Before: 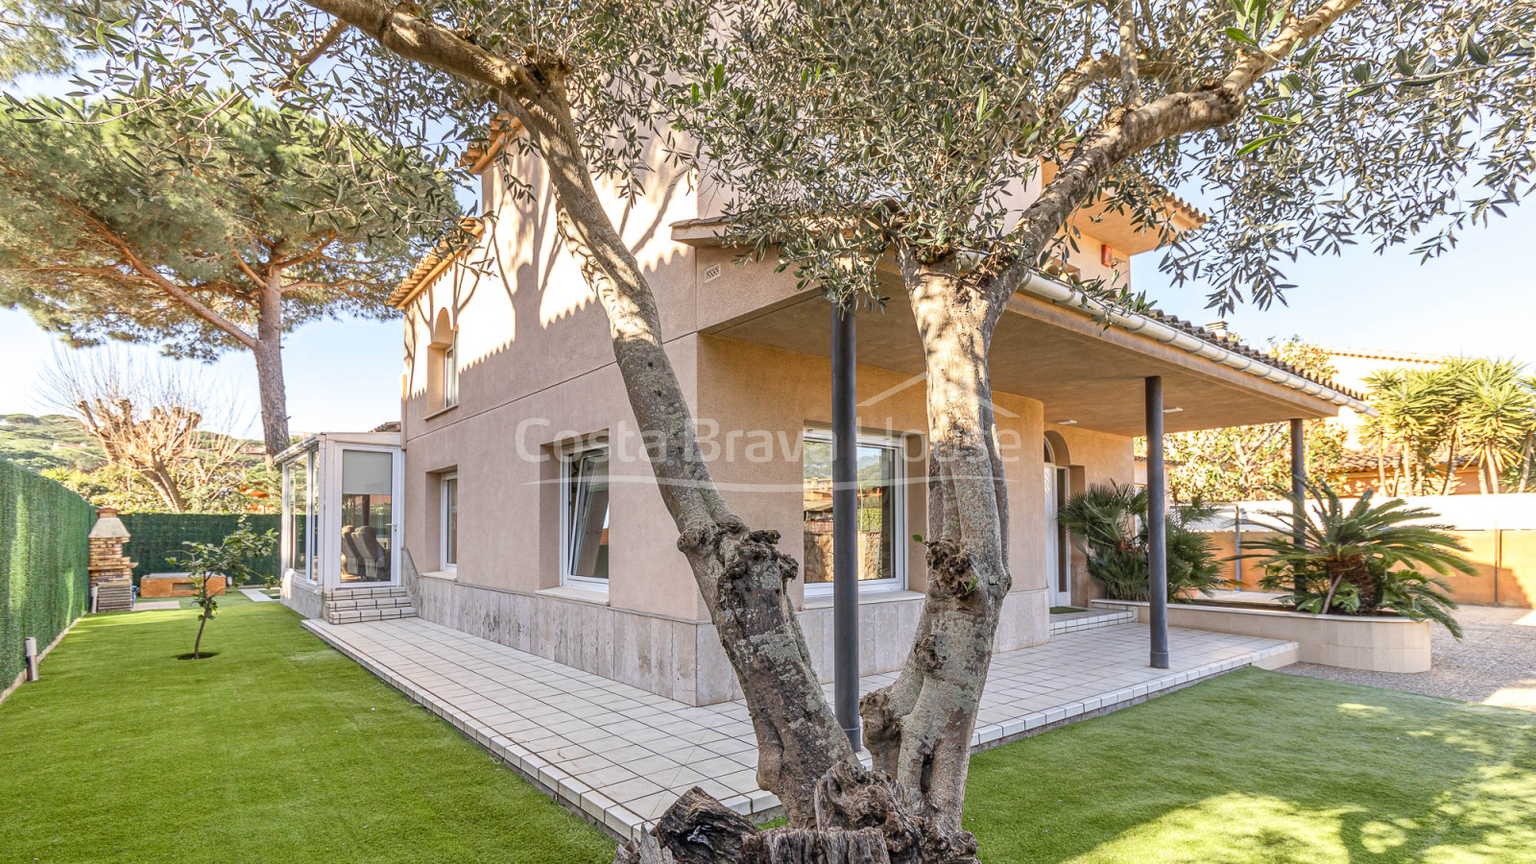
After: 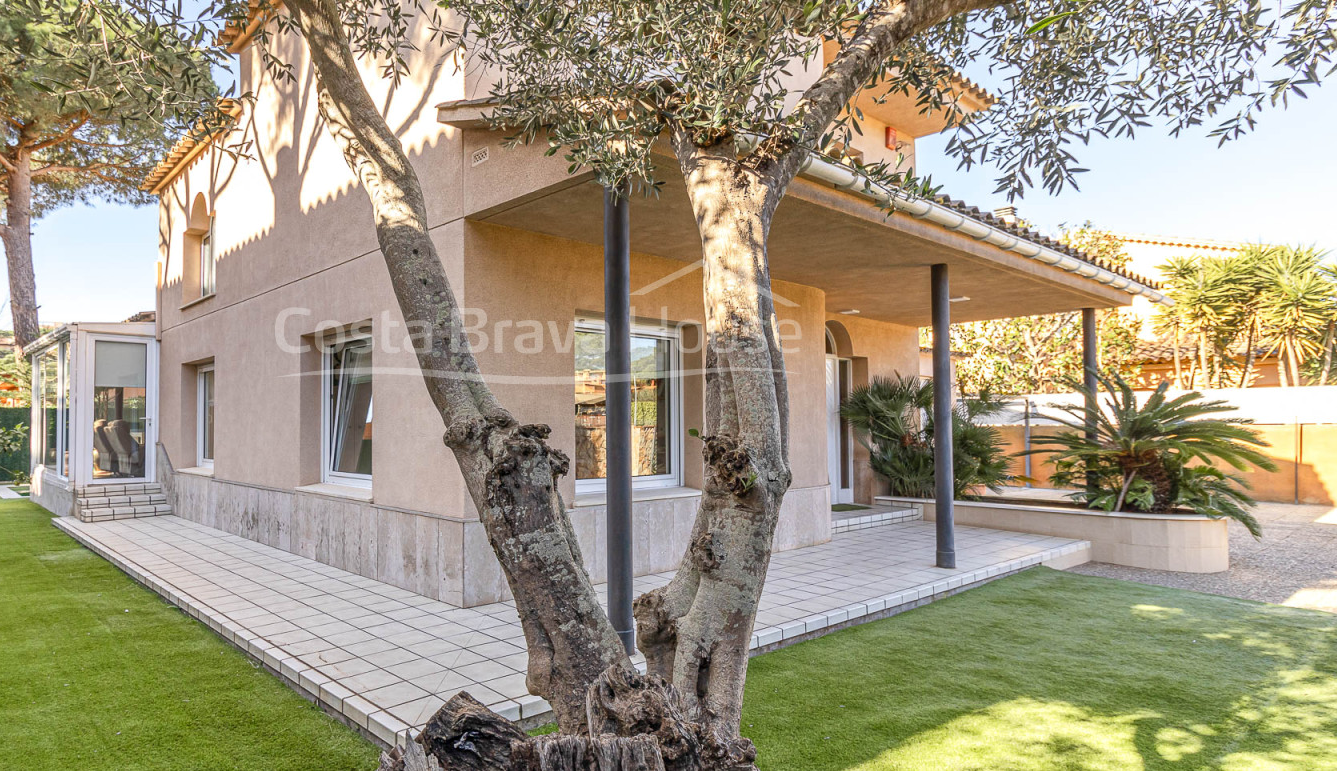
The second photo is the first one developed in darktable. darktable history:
crop: left 16.428%, top 14.266%
local contrast: mode bilateral grid, contrast 16, coarseness 36, detail 104%, midtone range 0.2
